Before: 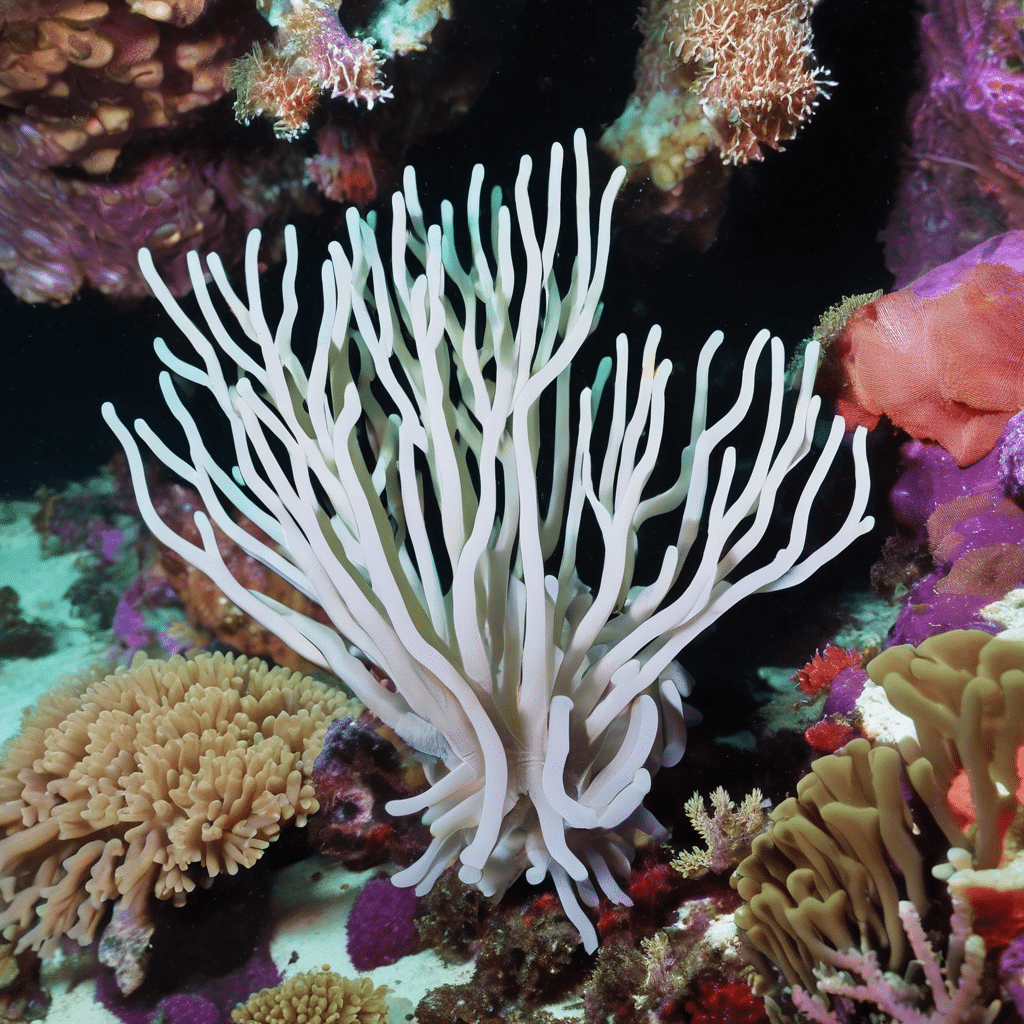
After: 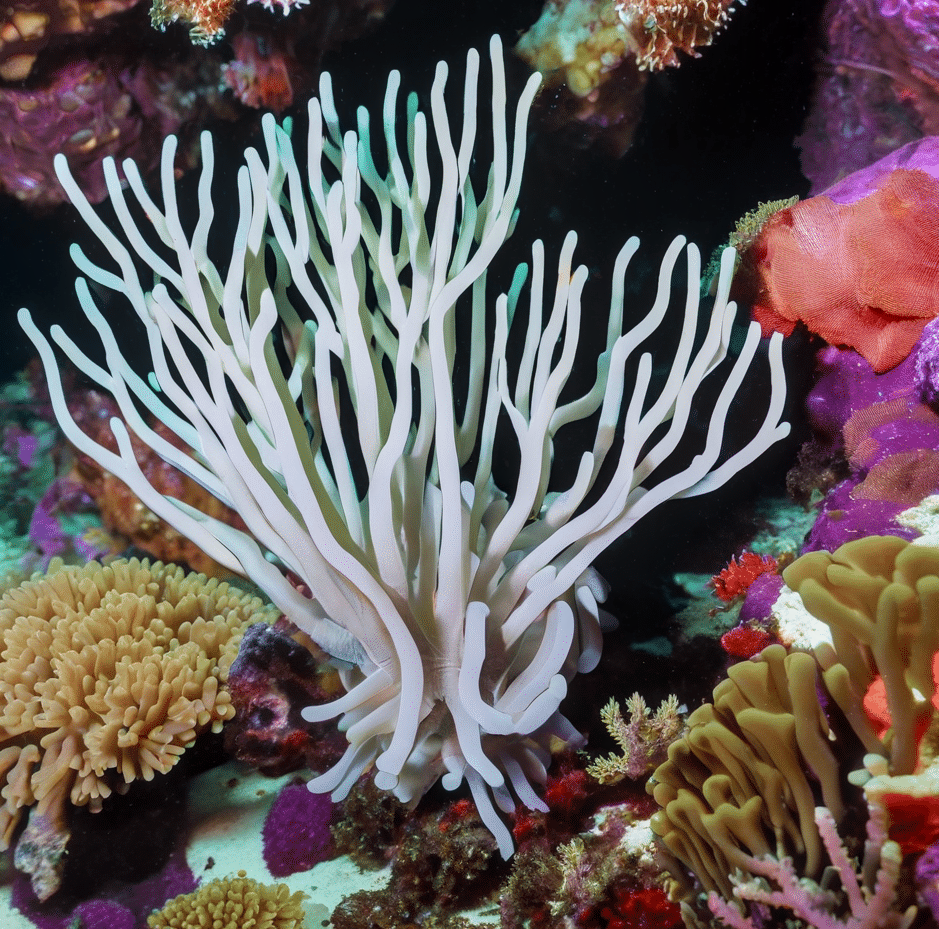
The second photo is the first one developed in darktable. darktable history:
color balance rgb: perceptual saturation grading › global saturation 20%, global vibrance 20%
contrast equalizer: octaves 7, y [[0.6 ×6], [0.55 ×6], [0 ×6], [0 ×6], [0 ×6]], mix -0.3
crop and rotate: left 8.262%, top 9.226%
local contrast: detail 130%
